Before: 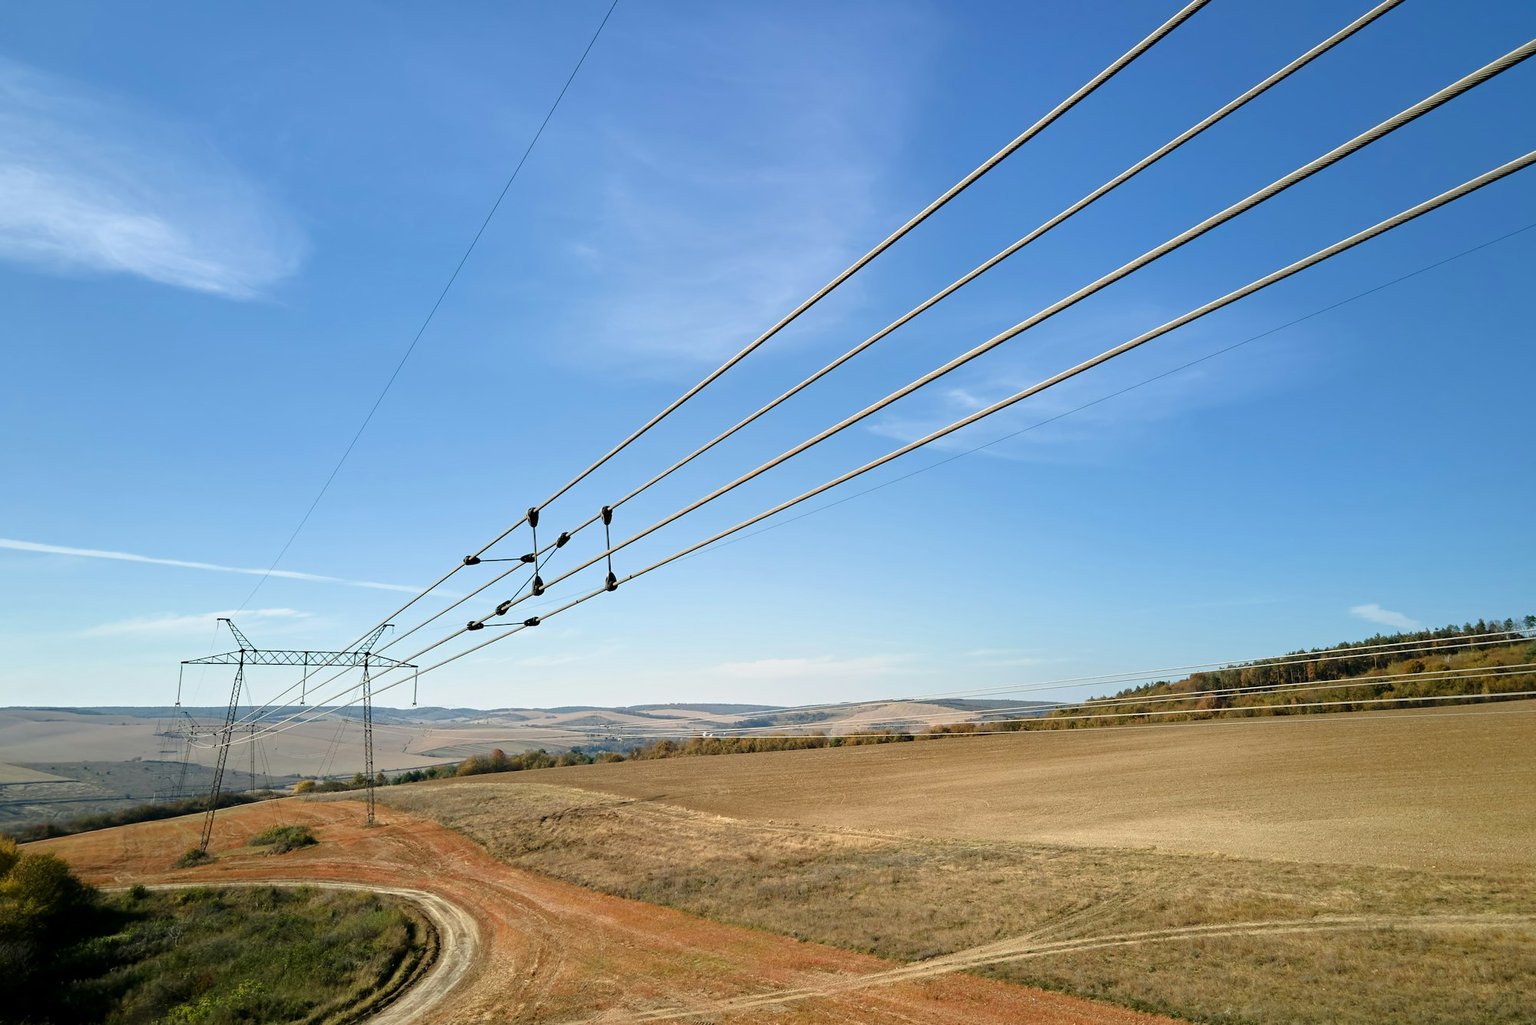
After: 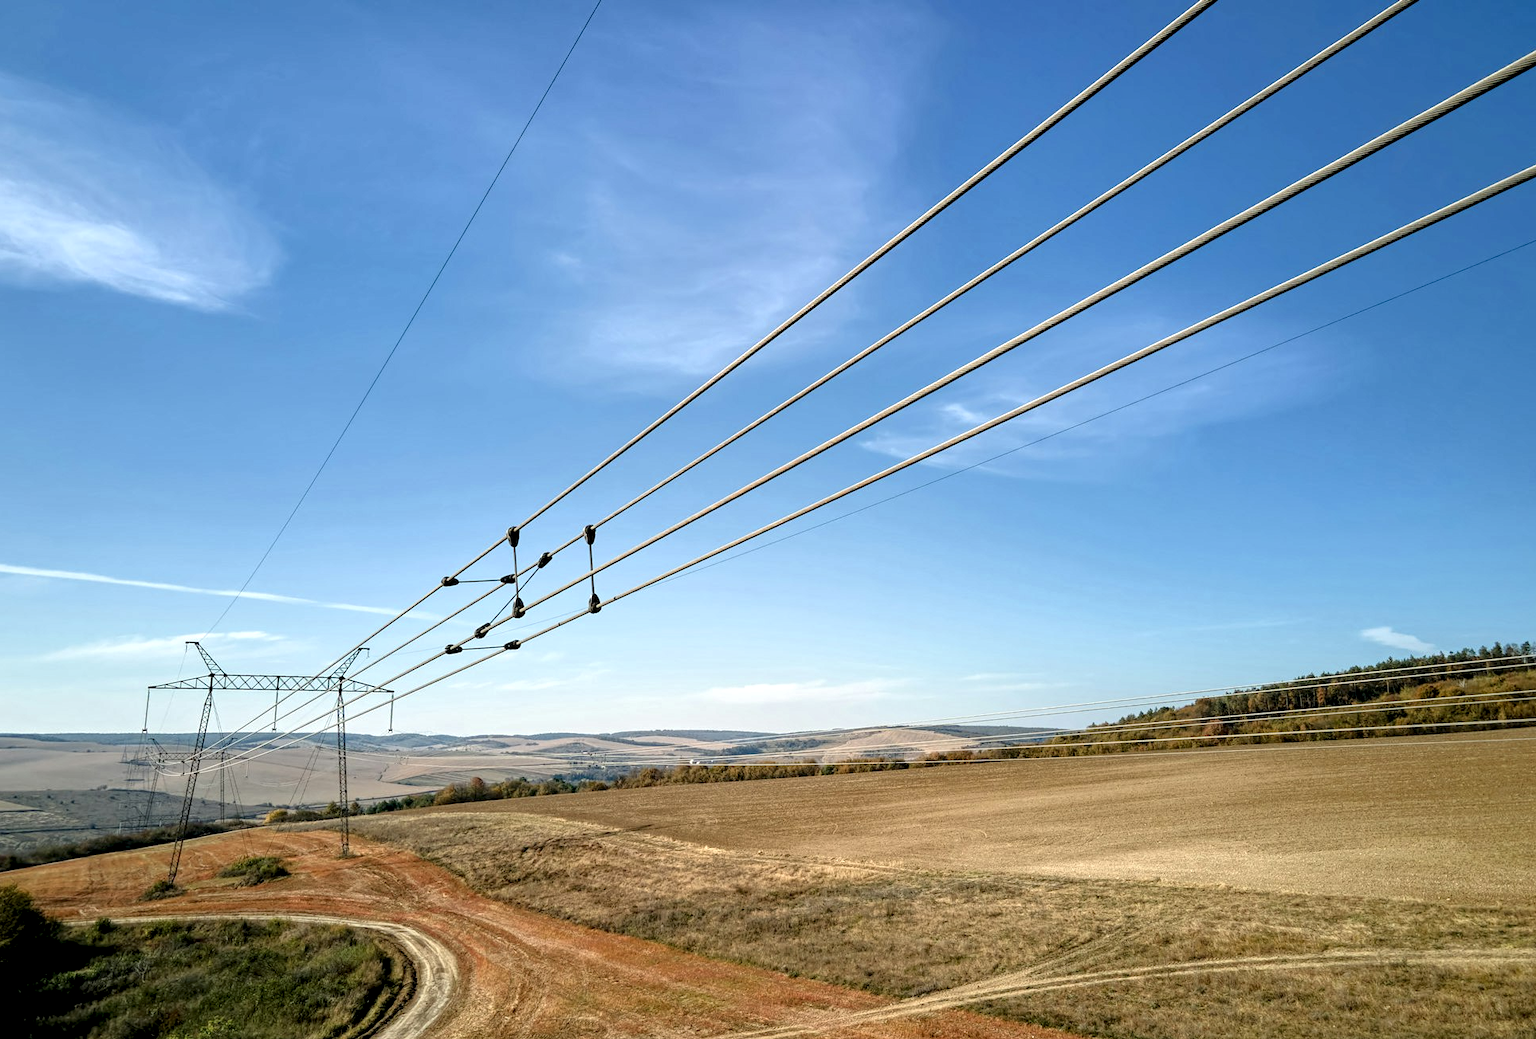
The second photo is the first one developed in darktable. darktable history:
crop and rotate: left 2.536%, right 1.107%, bottom 2.246%
local contrast: highlights 100%, shadows 100%, detail 200%, midtone range 0.2
